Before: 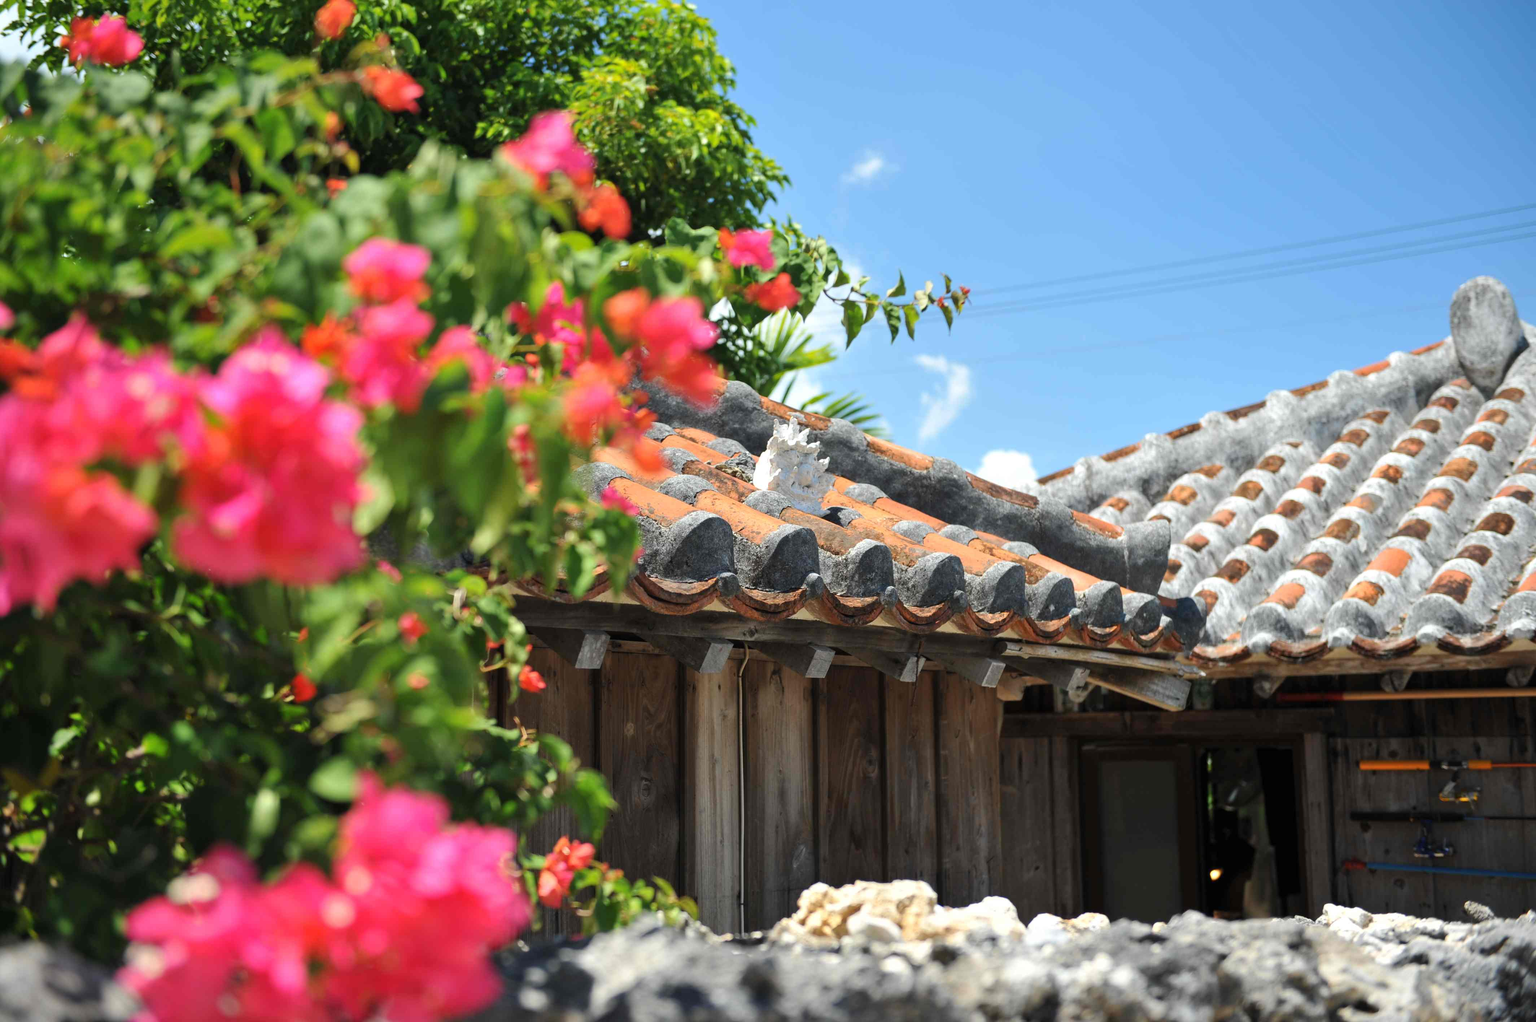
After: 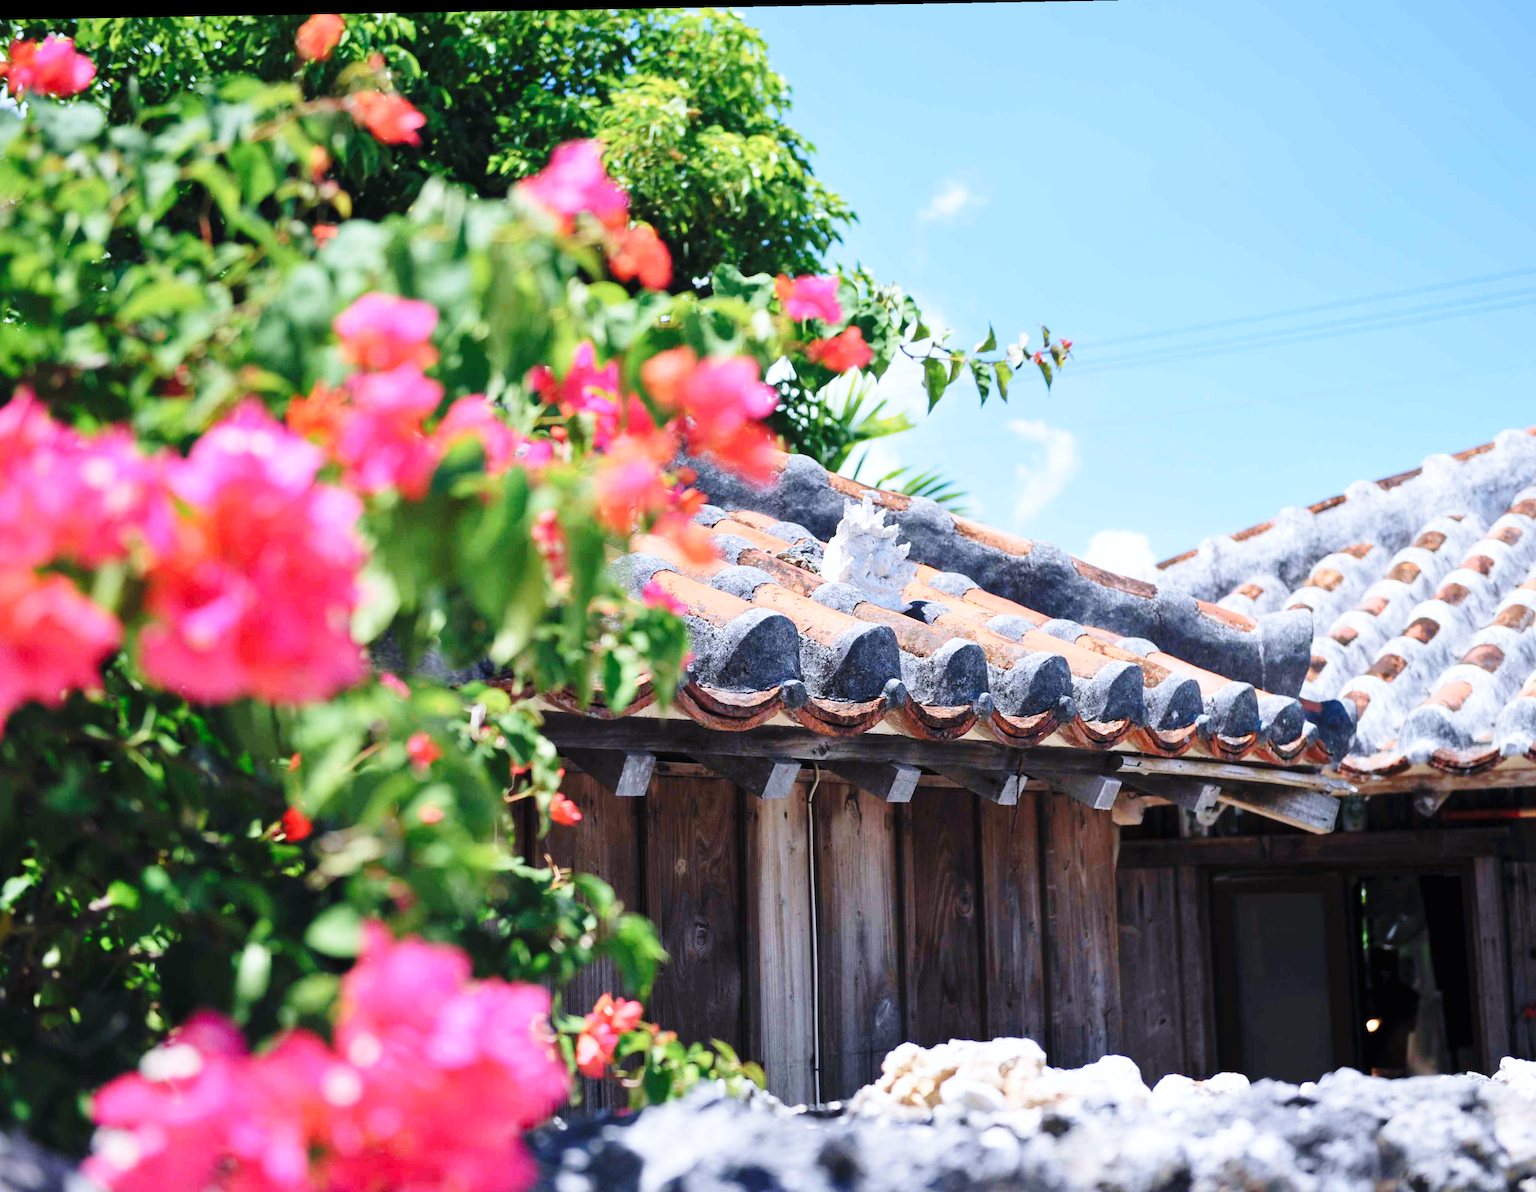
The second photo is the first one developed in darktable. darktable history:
base curve: curves: ch0 [(0, 0) (0.028, 0.03) (0.121, 0.232) (0.46, 0.748) (0.859, 0.968) (1, 1)], preserve colors none
crop and rotate: angle 1°, left 4.099%, top 0.835%, right 11.844%, bottom 2.436%
color calibration: illuminant as shot in camera, x 0.379, y 0.397, temperature 4140.09 K
